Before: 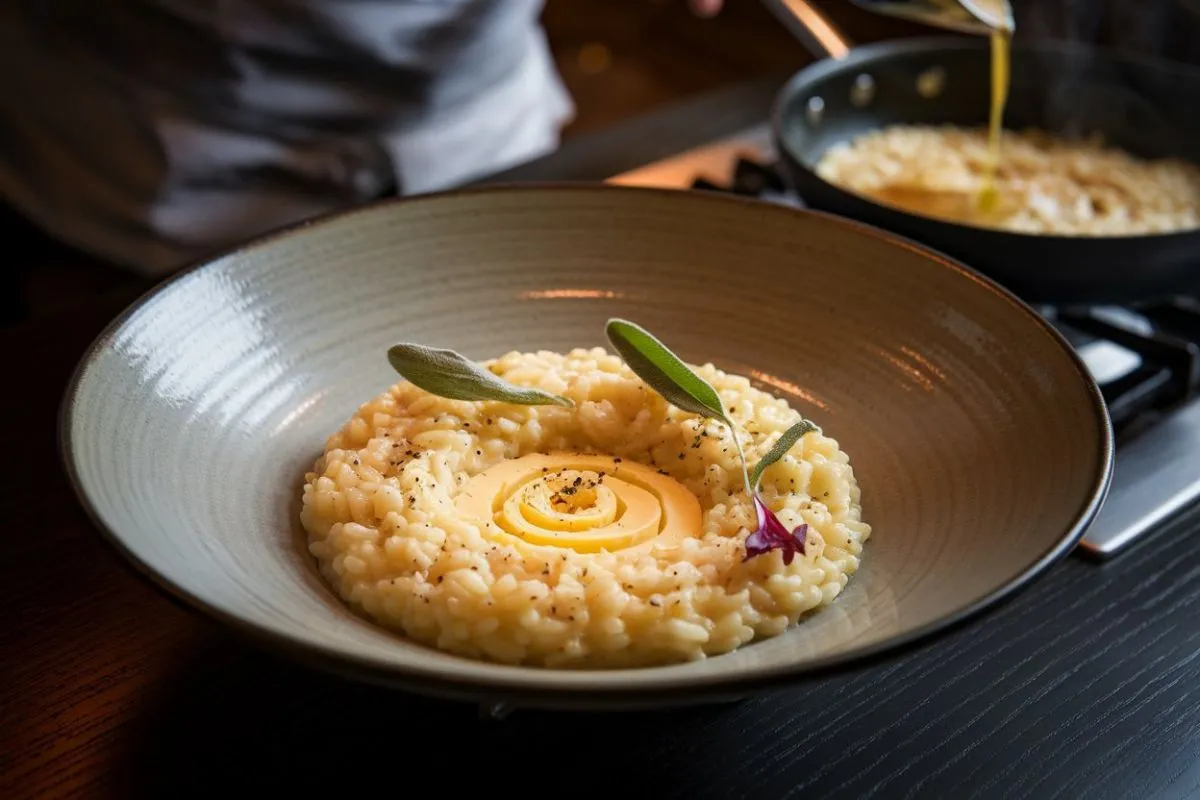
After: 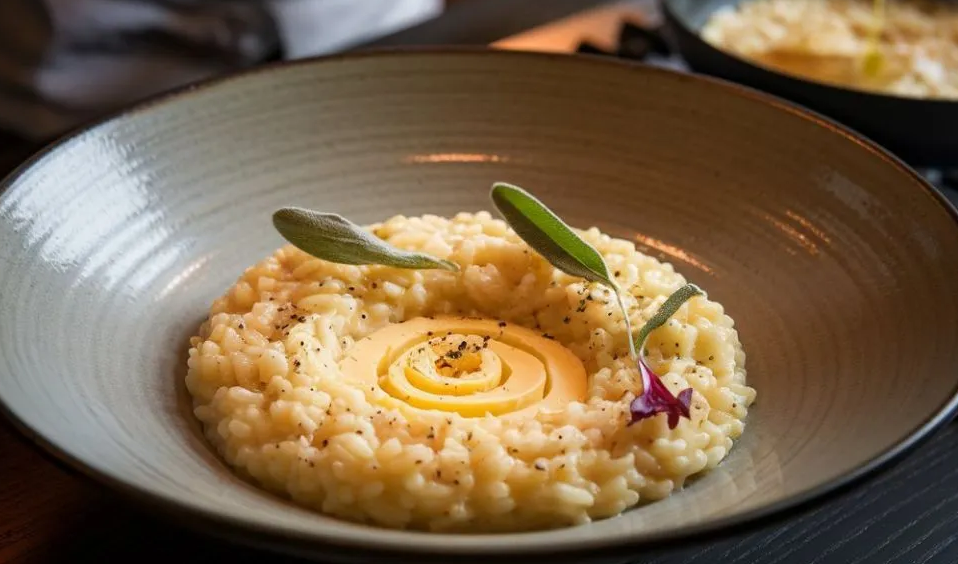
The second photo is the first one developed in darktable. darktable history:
crop: left 9.624%, top 17.06%, right 10.501%, bottom 12.327%
